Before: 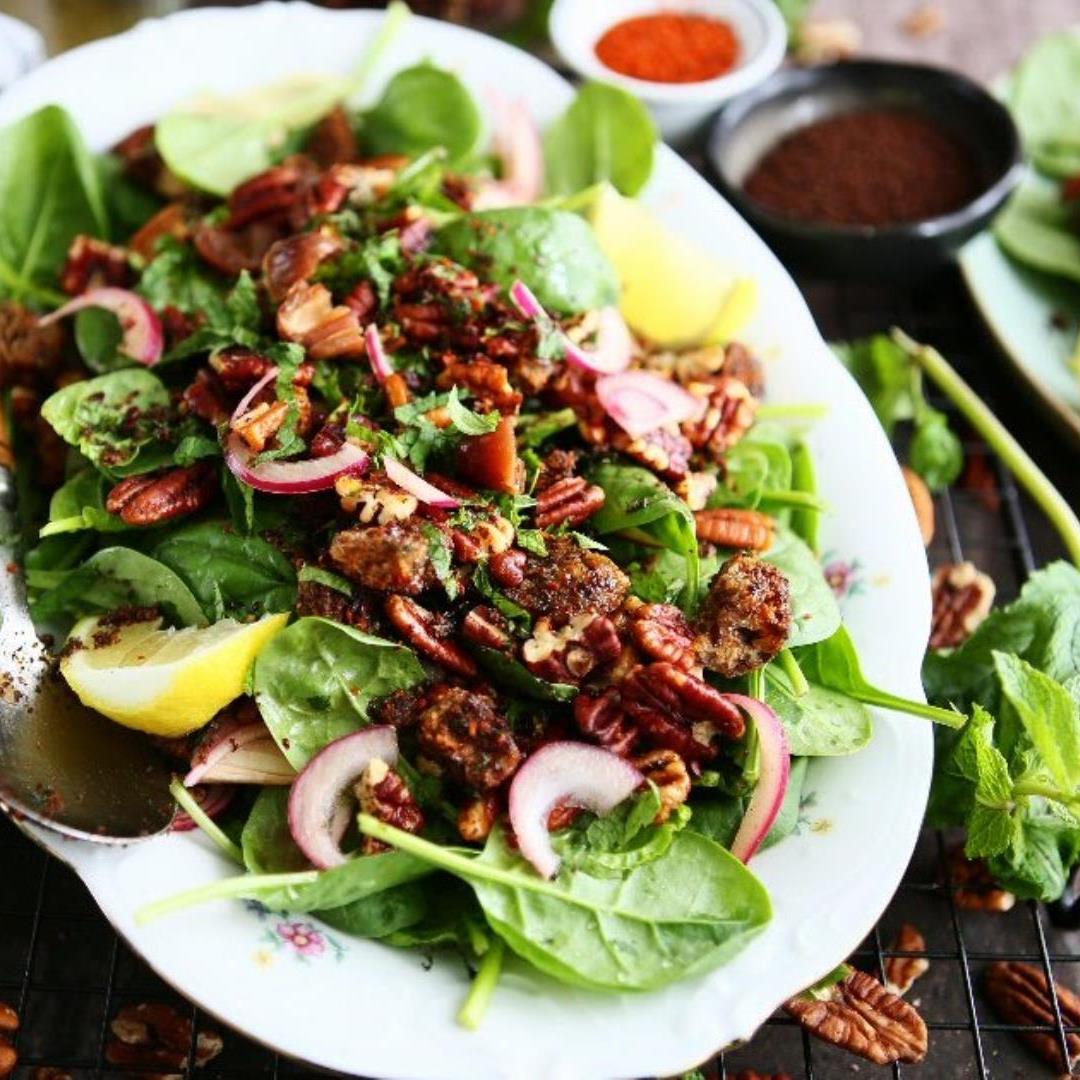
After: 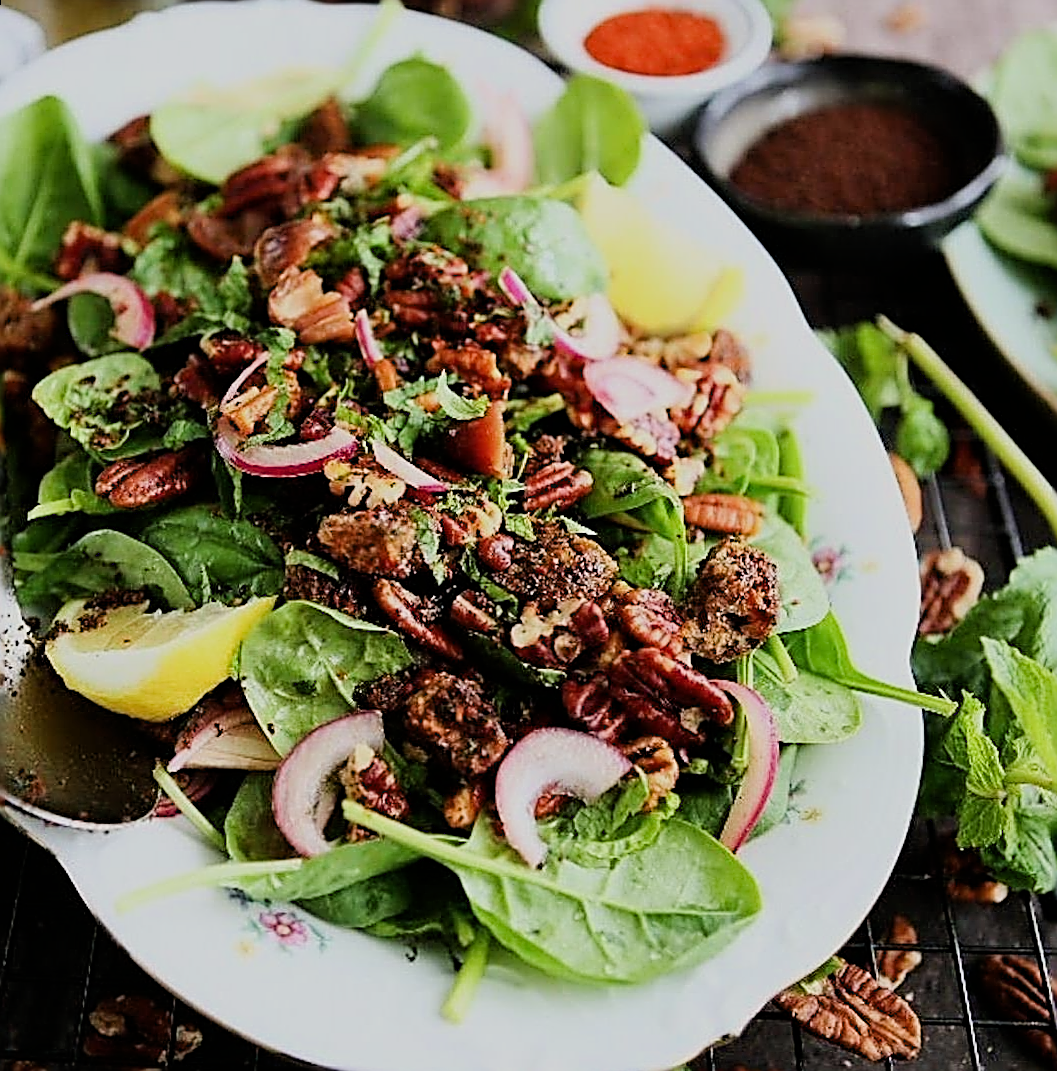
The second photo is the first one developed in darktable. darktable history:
filmic rgb: black relative exposure -7.65 EV, white relative exposure 4.56 EV, hardness 3.61
sharpen: amount 2
rotate and perspective: rotation 0.226°, lens shift (vertical) -0.042, crop left 0.023, crop right 0.982, crop top 0.006, crop bottom 0.994
